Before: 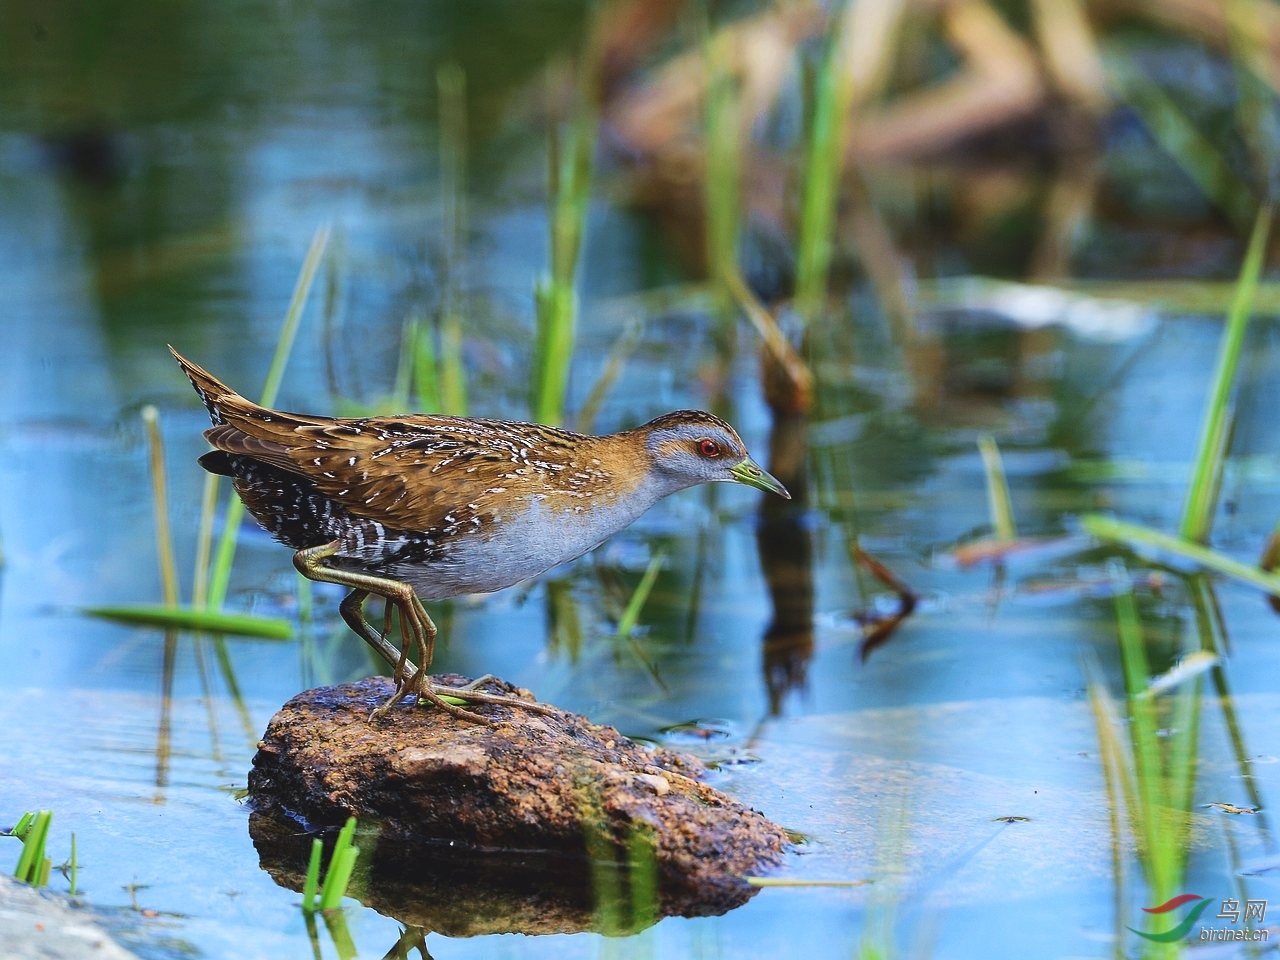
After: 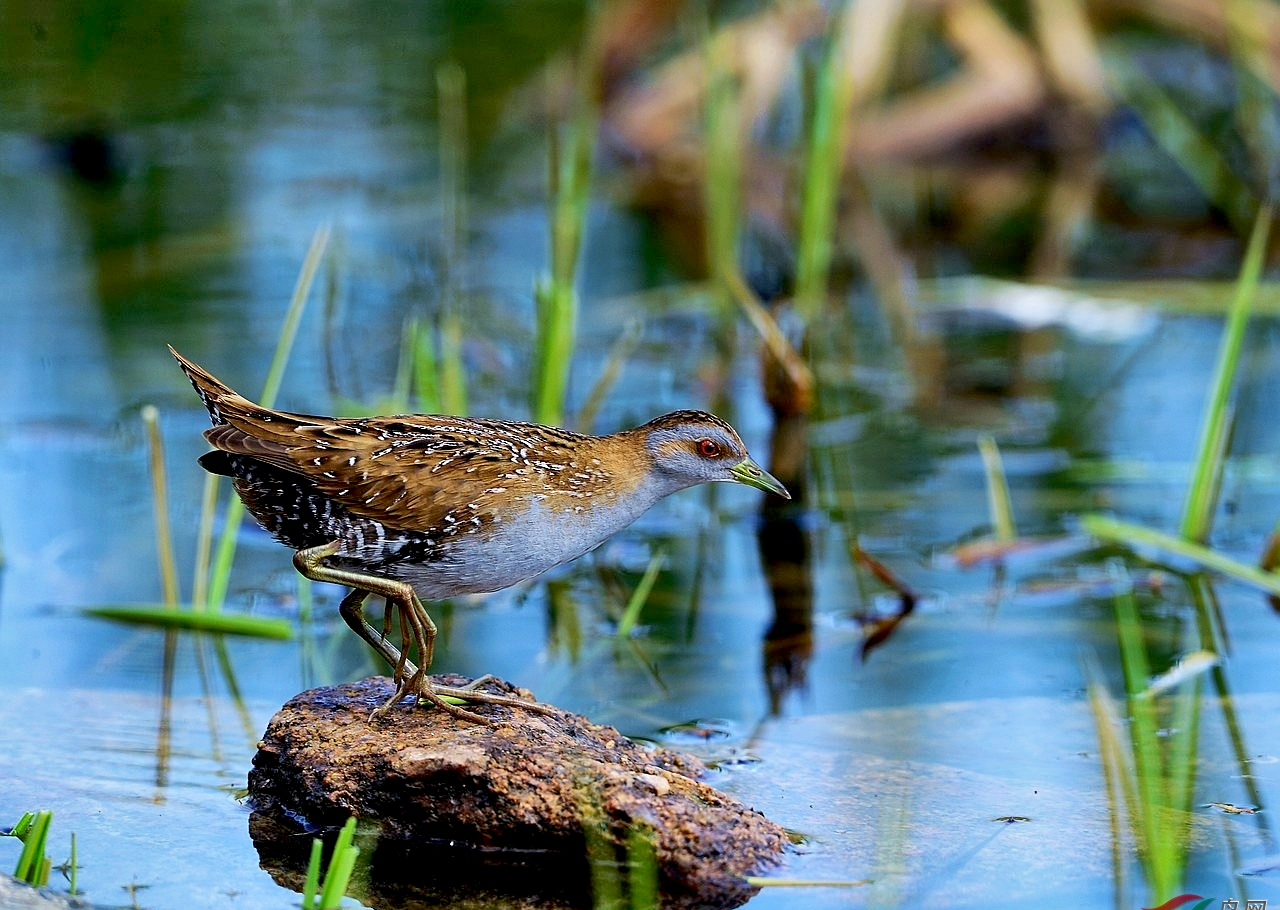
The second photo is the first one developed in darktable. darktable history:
sharpen: amount 0.217
crop and rotate: top 0.014%, bottom 5.107%
shadows and highlights: soften with gaussian
exposure: black level correction 0.017, exposure -0.008 EV, compensate highlight preservation false
